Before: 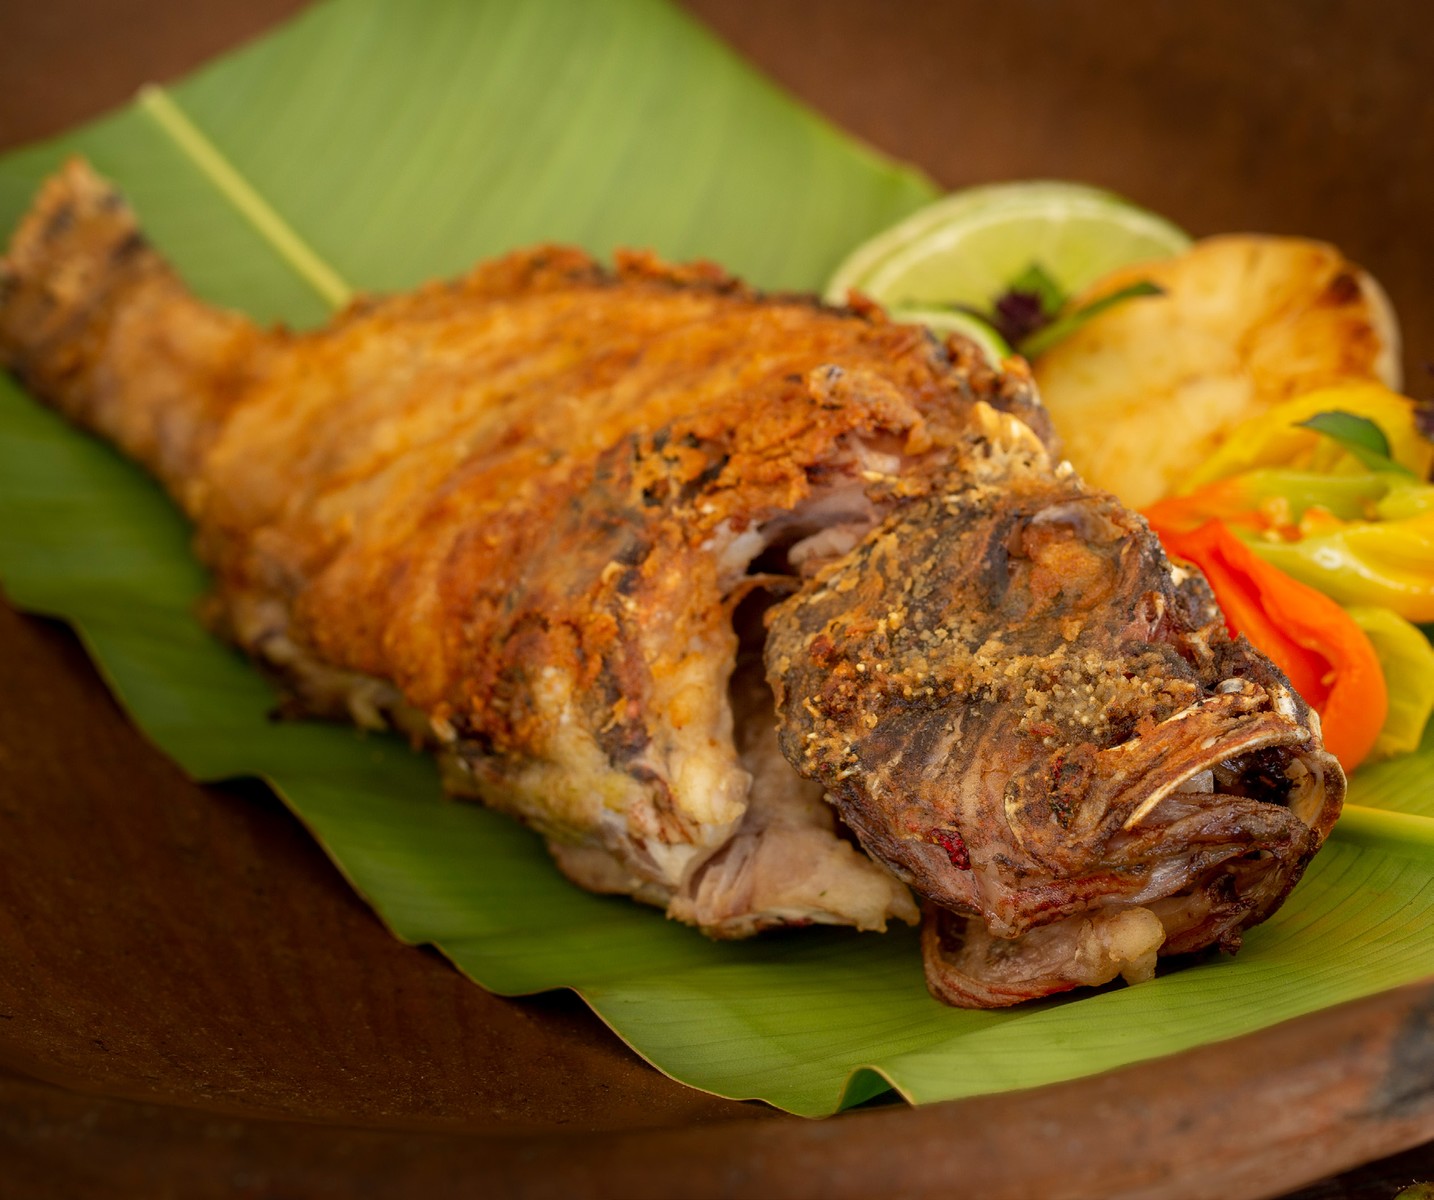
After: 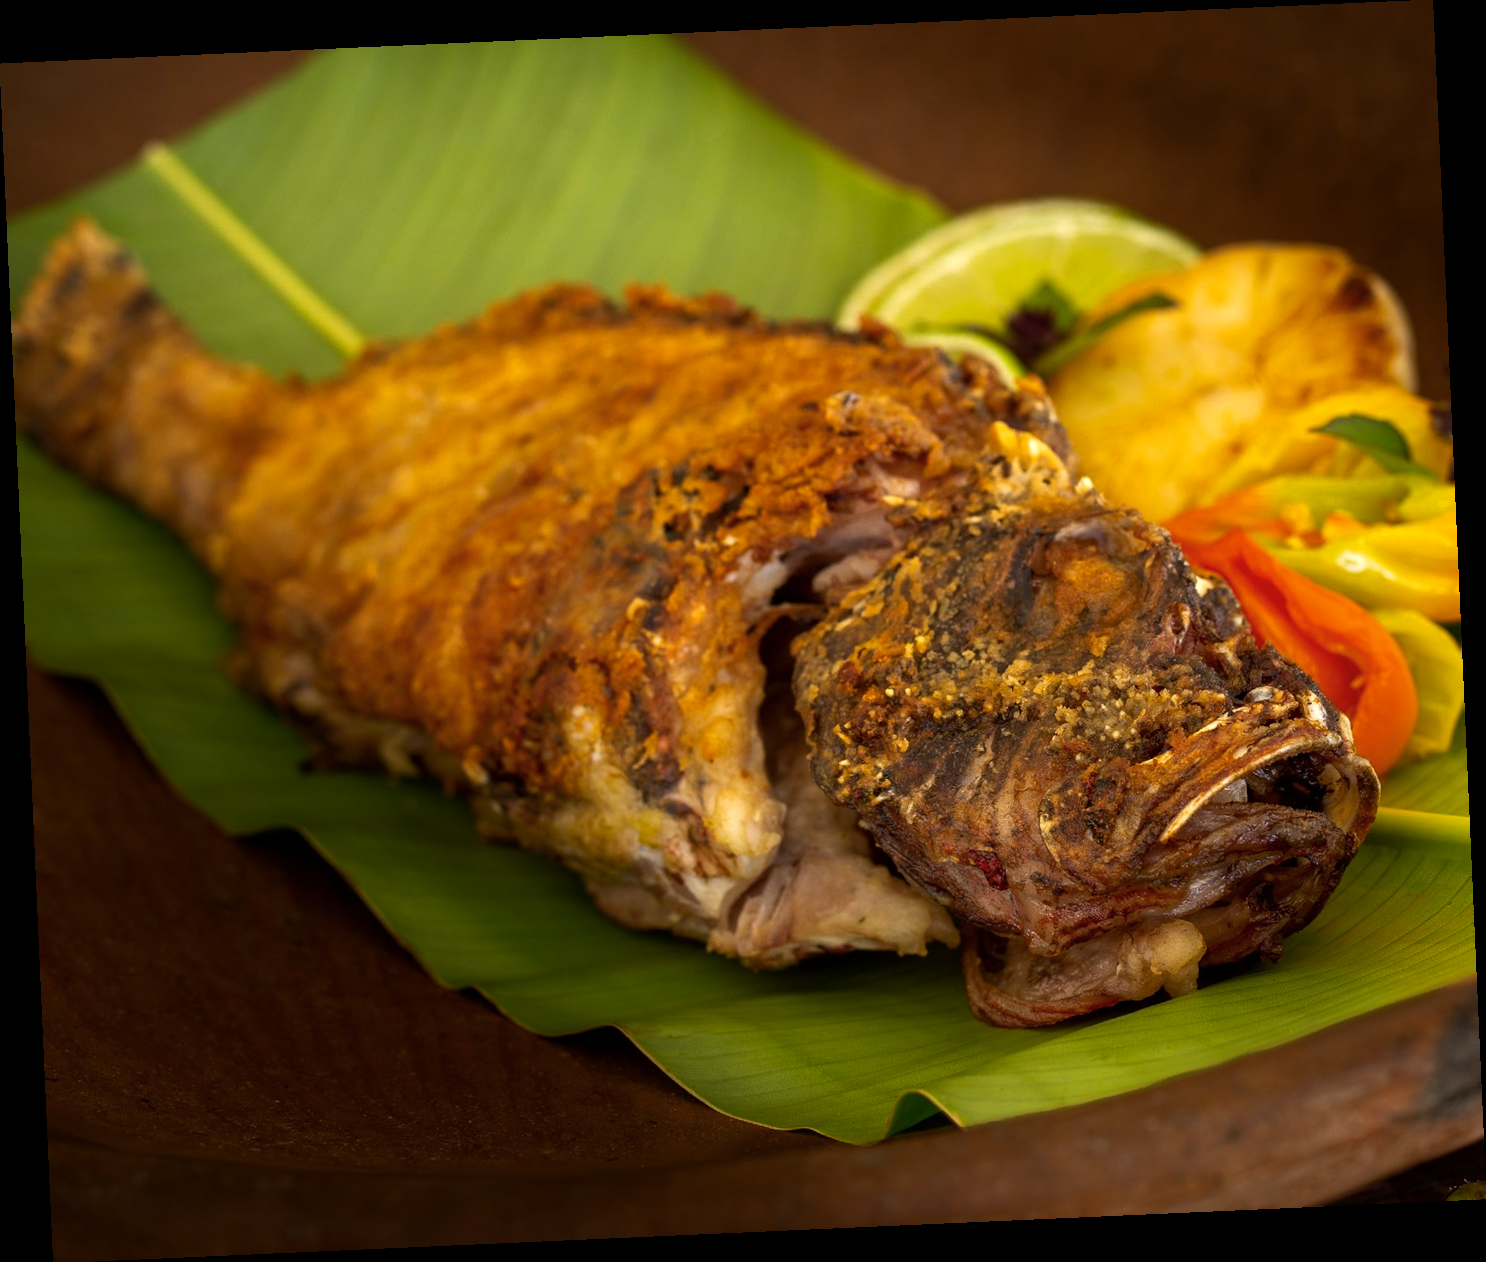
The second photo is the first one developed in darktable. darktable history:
rotate and perspective: rotation -2.56°, automatic cropping off
color balance rgb: perceptual brilliance grading › highlights 14.29%, perceptual brilliance grading › mid-tones -5.92%, perceptual brilliance grading › shadows -26.83%, global vibrance 31.18%
exposure: exposure -0.177 EV, compensate highlight preservation false
